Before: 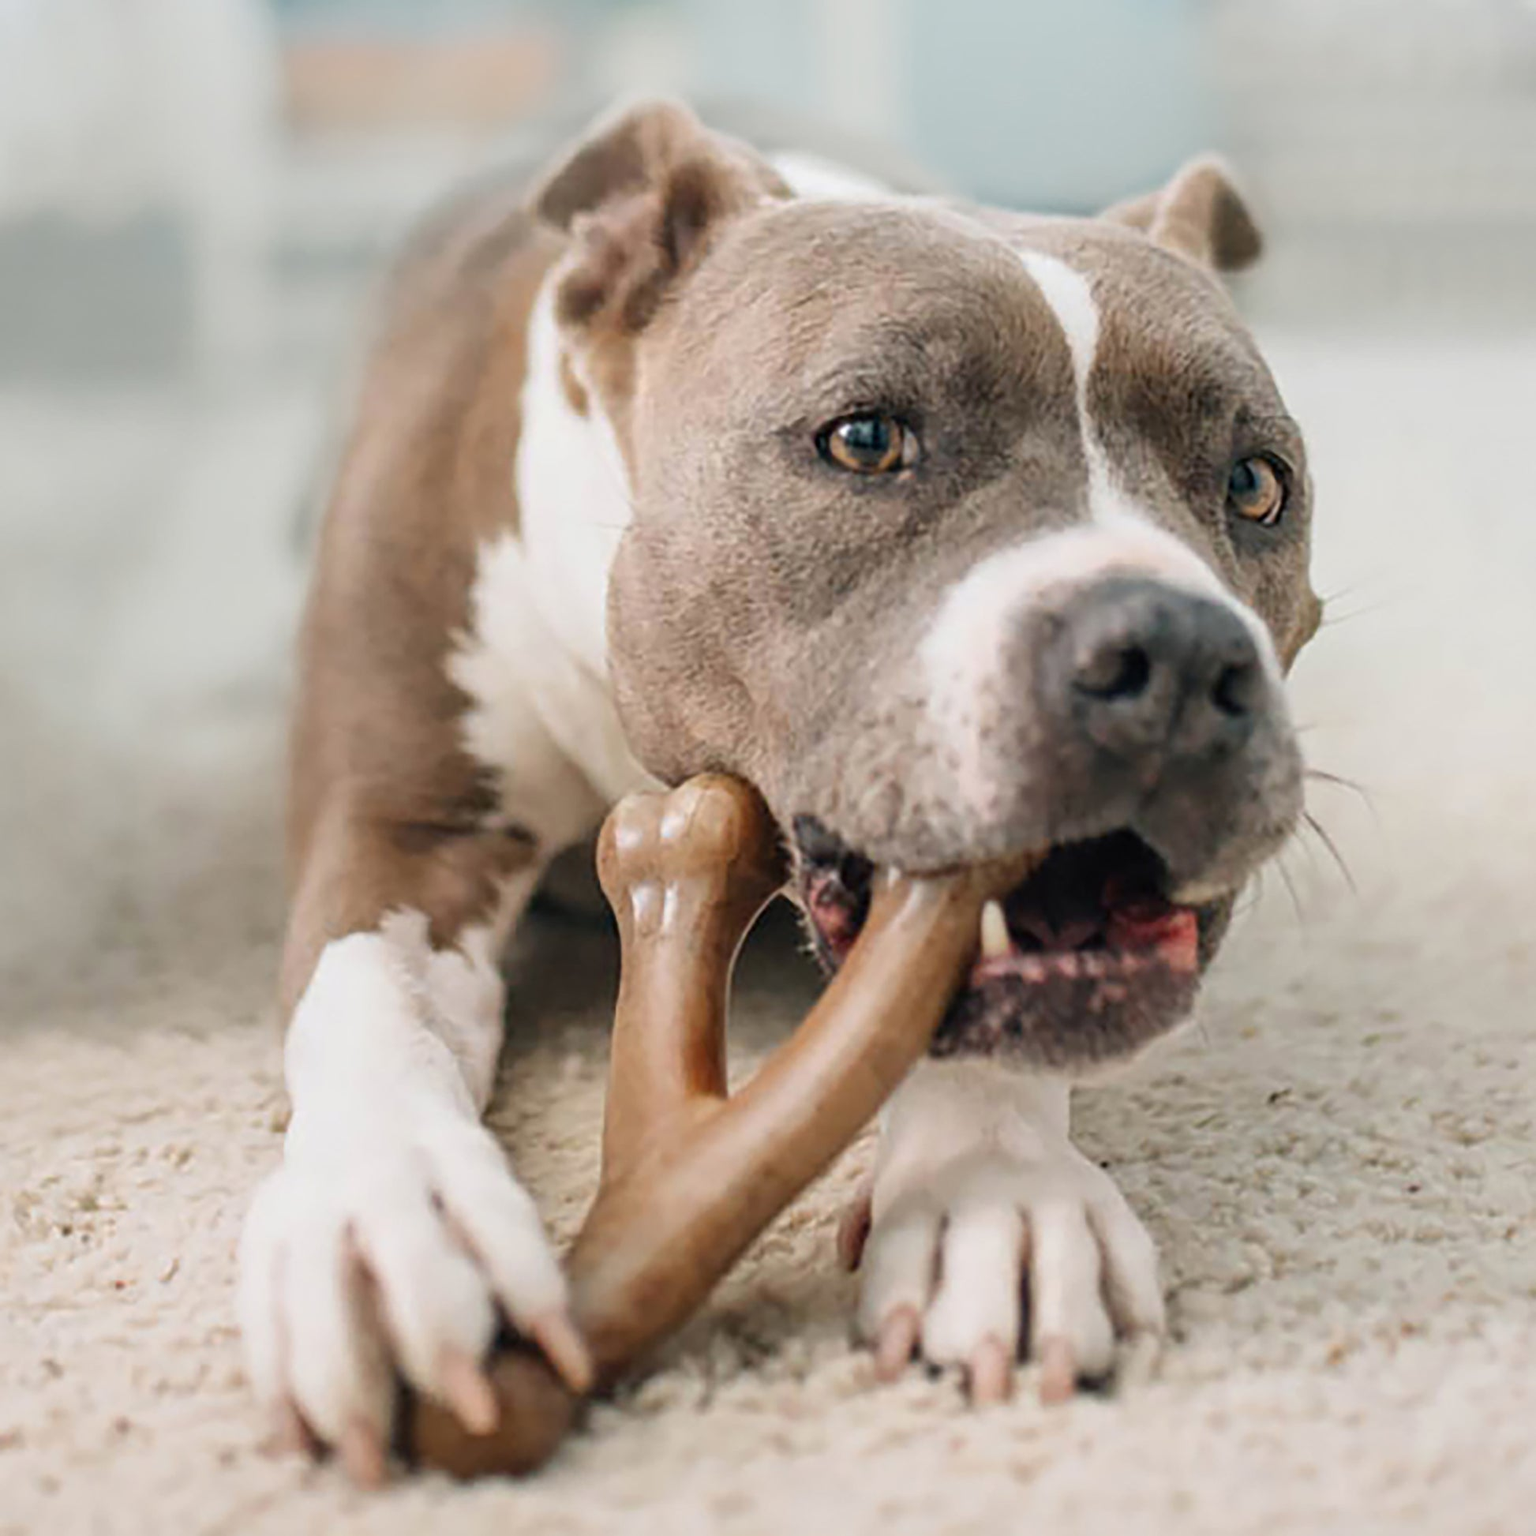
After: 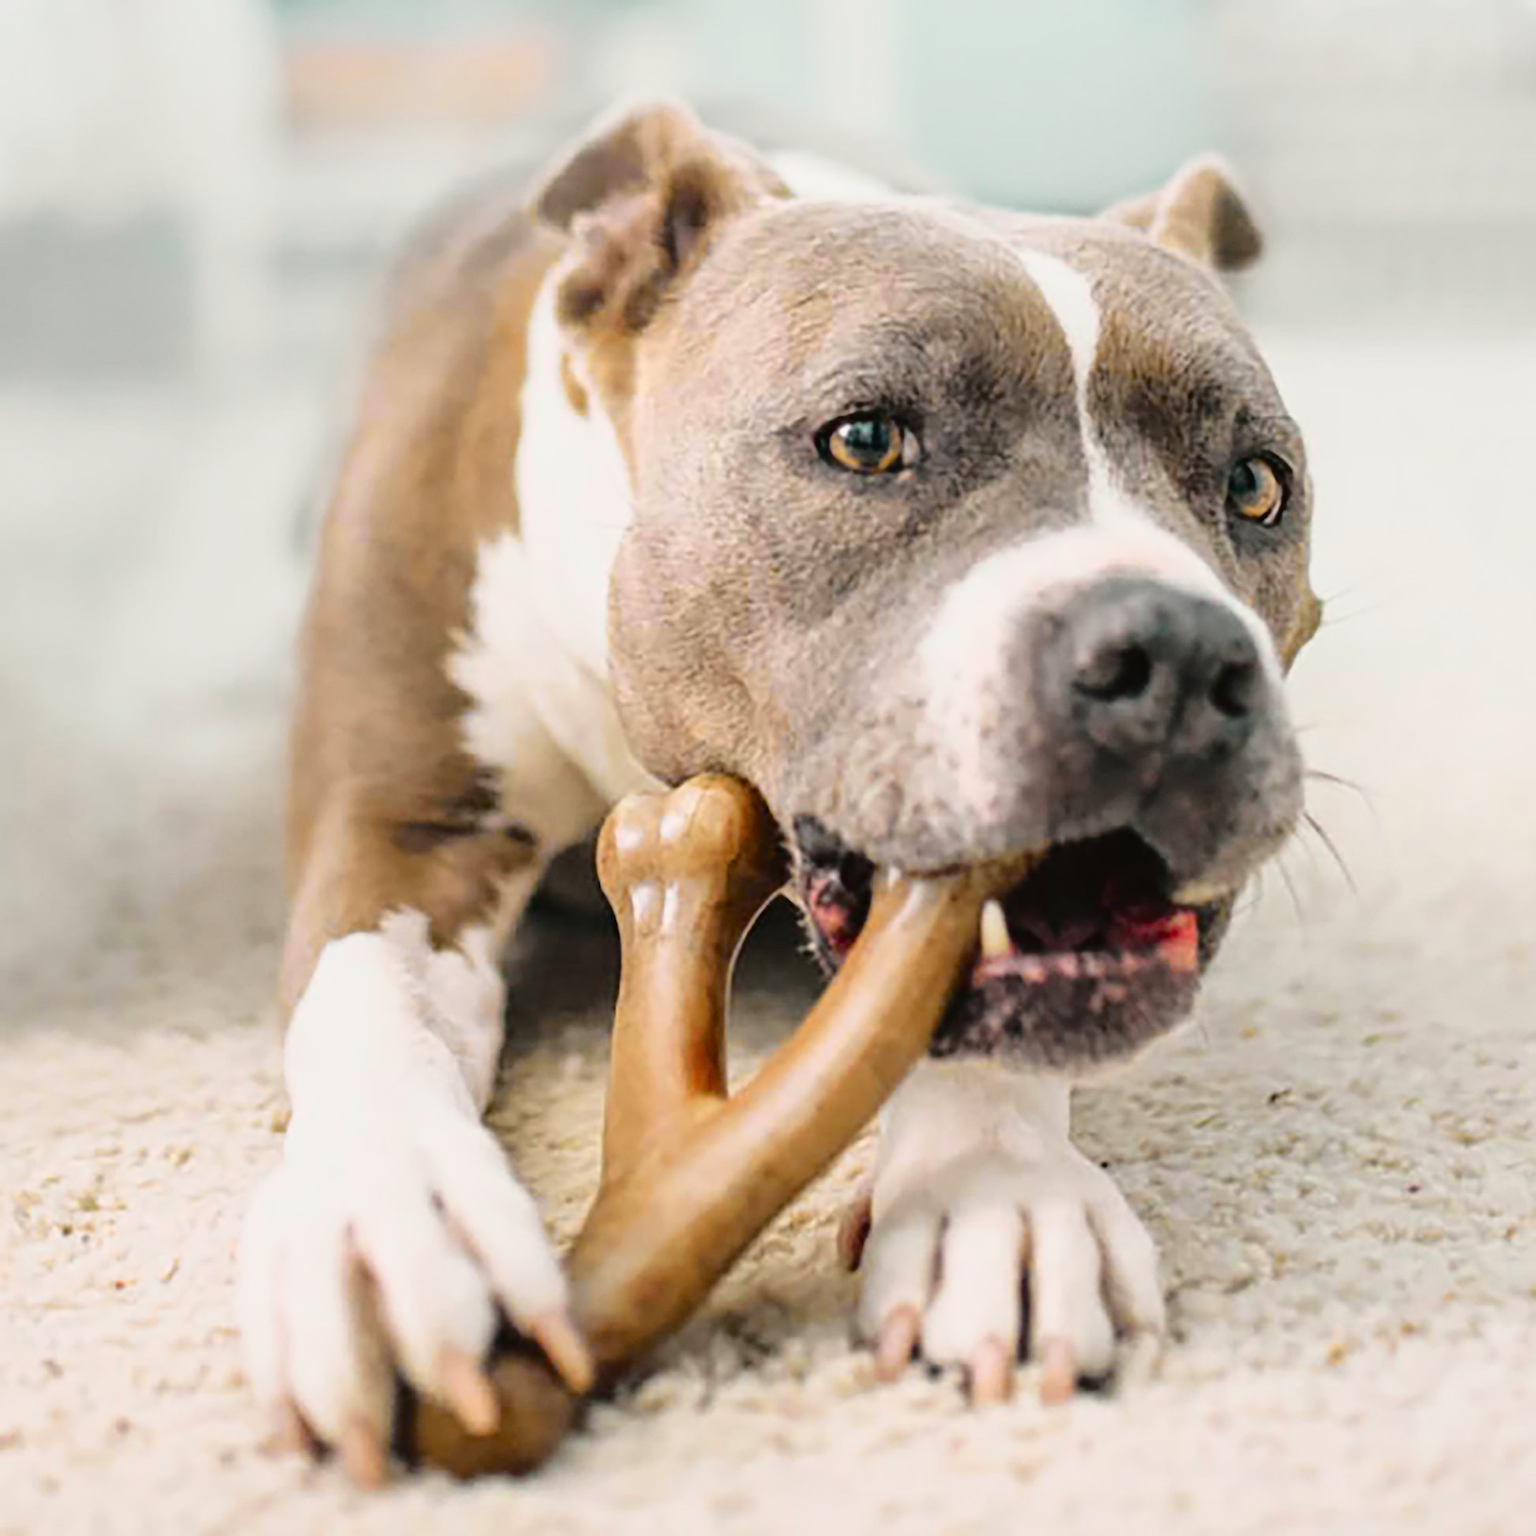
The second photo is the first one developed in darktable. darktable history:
tone curve: curves: ch0 [(0, 0.021) (0.049, 0.044) (0.157, 0.131) (0.359, 0.419) (0.469, 0.544) (0.634, 0.722) (0.839, 0.909) (0.998, 0.978)]; ch1 [(0, 0) (0.437, 0.408) (0.472, 0.47) (0.502, 0.503) (0.527, 0.53) (0.564, 0.573) (0.614, 0.654) (0.669, 0.748) (0.859, 0.899) (1, 1)]; ch2 [(0, 0) (0.33, 0.301) (0.421, 0.443) (0.487, 0.504) (0.502, 0.509) (0.535, 0.537) (0.565, 0.595) (0.608, 0.667) (1, 1)], color space Lab, independent channels, preserve colors none
